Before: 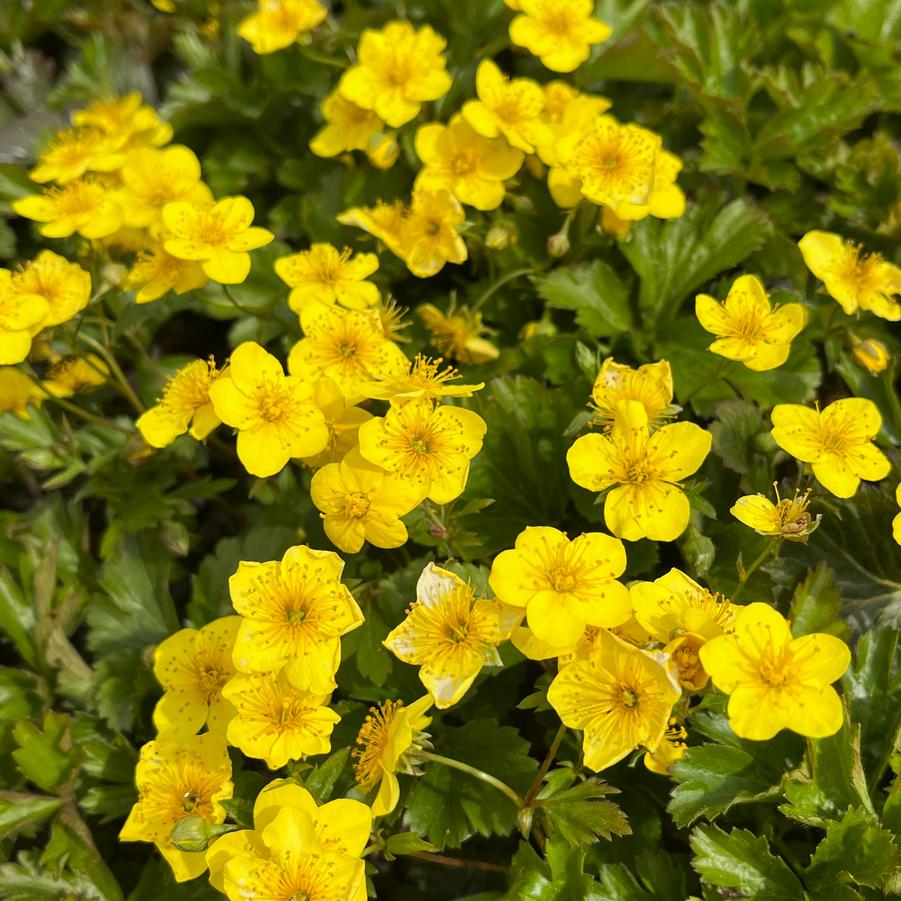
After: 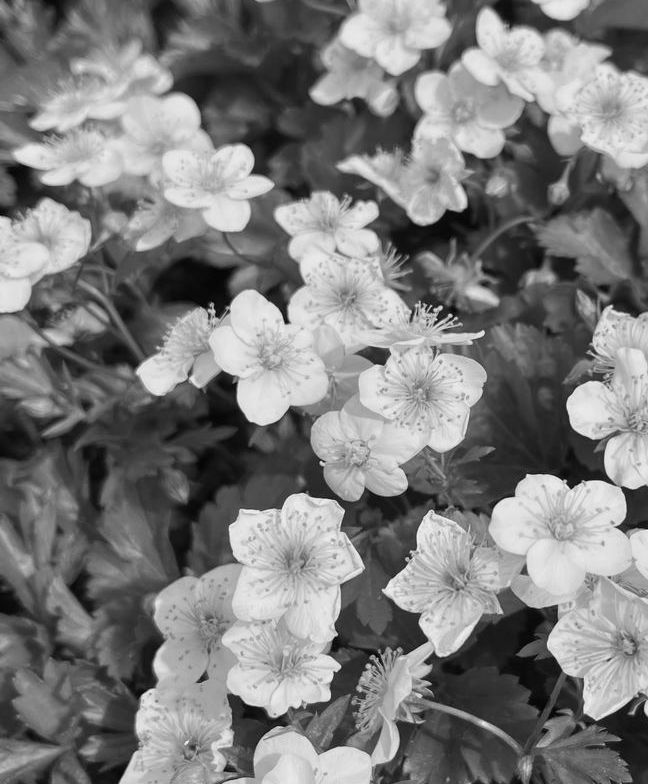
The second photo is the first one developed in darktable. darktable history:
monochrome: on, module defaults
crop: top 5.803%, right 27.864%, bottom 5.804%
